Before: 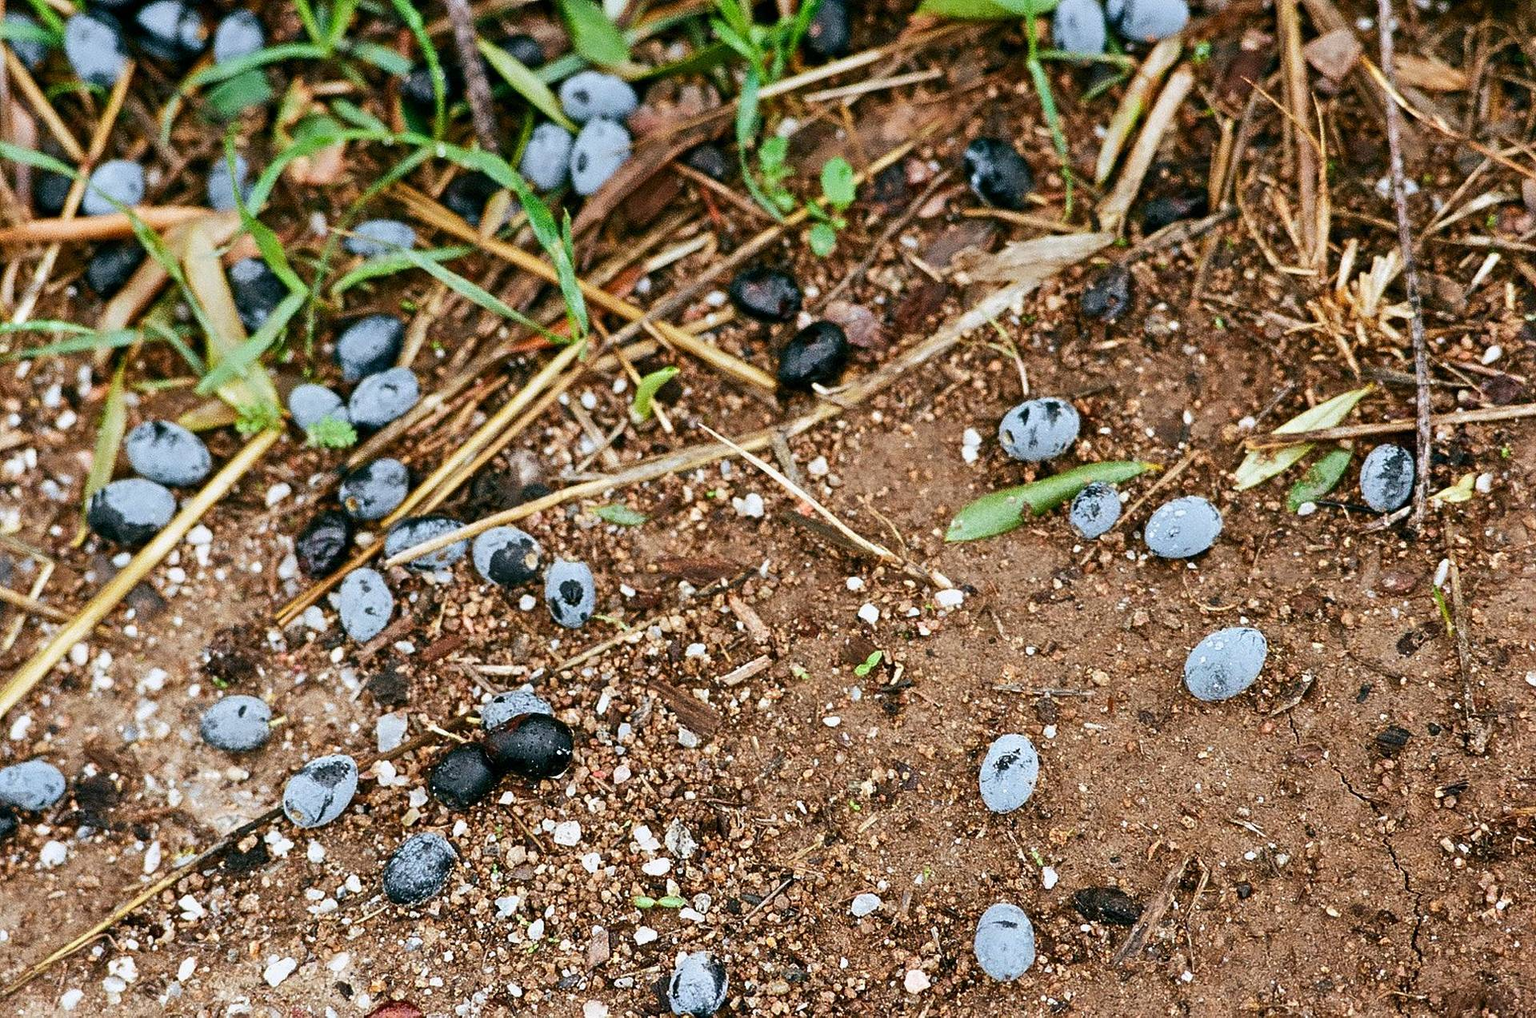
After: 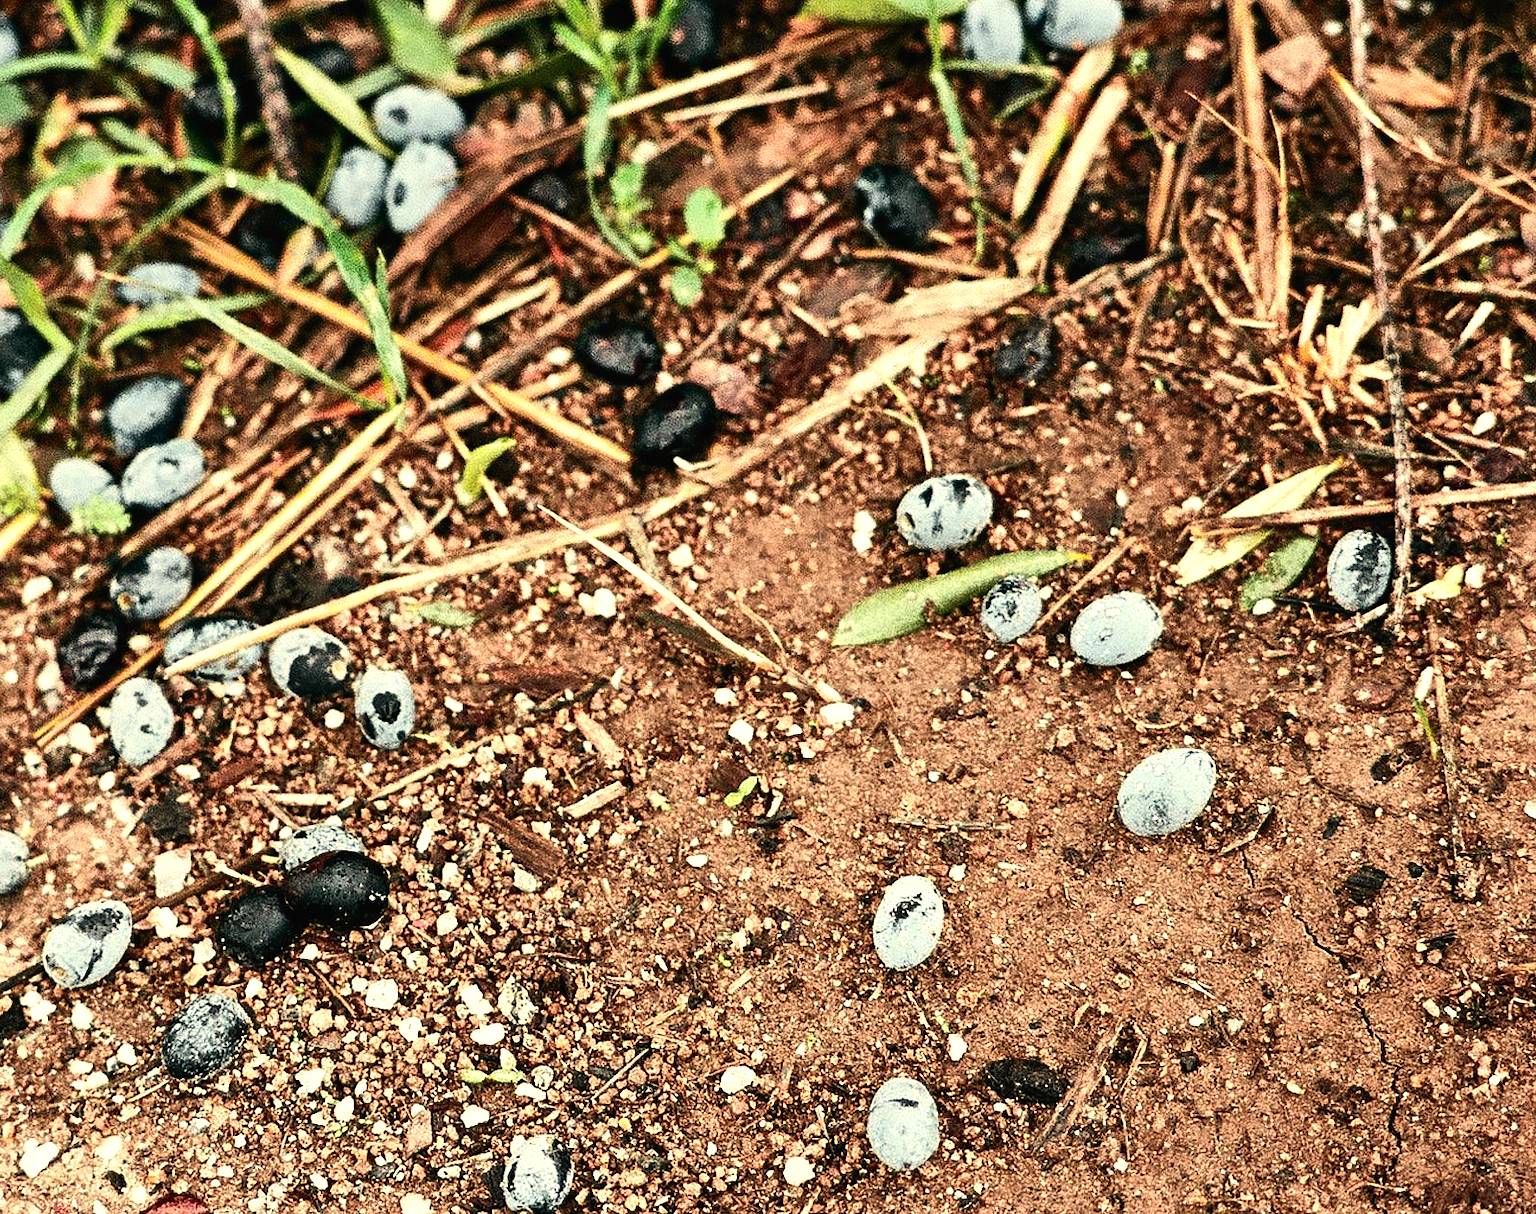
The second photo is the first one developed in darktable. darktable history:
tone equalizer: -8 EV -0.75 EV, -7 EV -0.7 EV, -6 EV -0.6 EV, -5 EV -0.4 EV, -3 EV 0.4 EV, -2 EV 0.6 EV, -1 EV 0.7 EV, +0 EV 0.75 EV, edges refinement/feathering 500, mask exposure compensation -1.57 EV, preserve details no
tone curve: curves: ch0 [(0, 0.012) (0.056, 0.046) (0.218, 0.213) (0.606, 0.62) (0.82, 0.846) (1, 1)]; ch1 [(0, 0) (0.226, 0.261) (0.403, 0.437) (0.469, 0.472) (0.495, 0.499) (0.514, 0.504) (0.545, 0.555) (0.59, 0.598) (0.714, 0.733) (1, 1)]; ch2 [(0, 0) (0.269, 0.299) (0.459, 0.45) (0.498, 0.499) (0.523, 0.512) (0.568, 0.558) (0.634, 0.617) (0.702, 0.662) (0.781, 0.775) (1, 1)], color space Lab, independent channels, preserve colors none
white balance: red 1.08, blue 0.791
crop: left 16.145%
